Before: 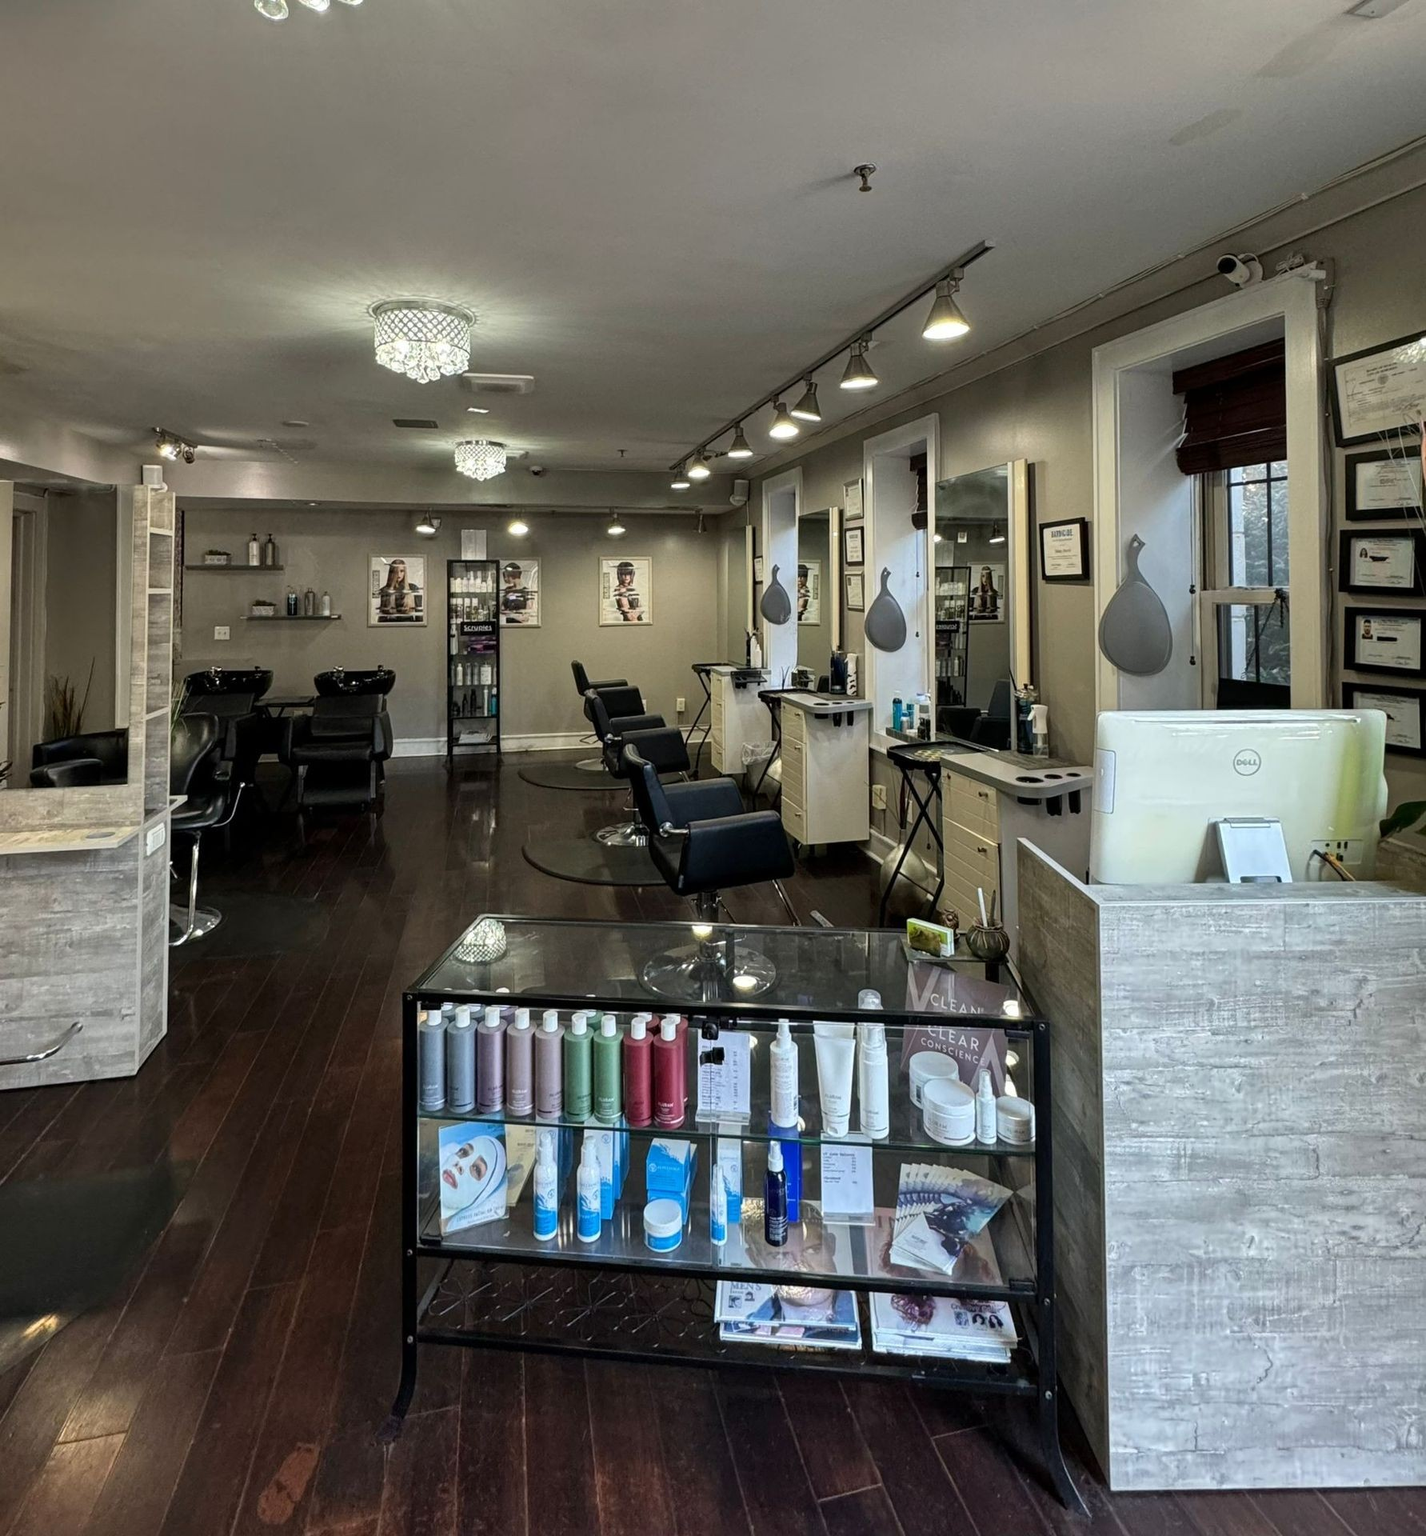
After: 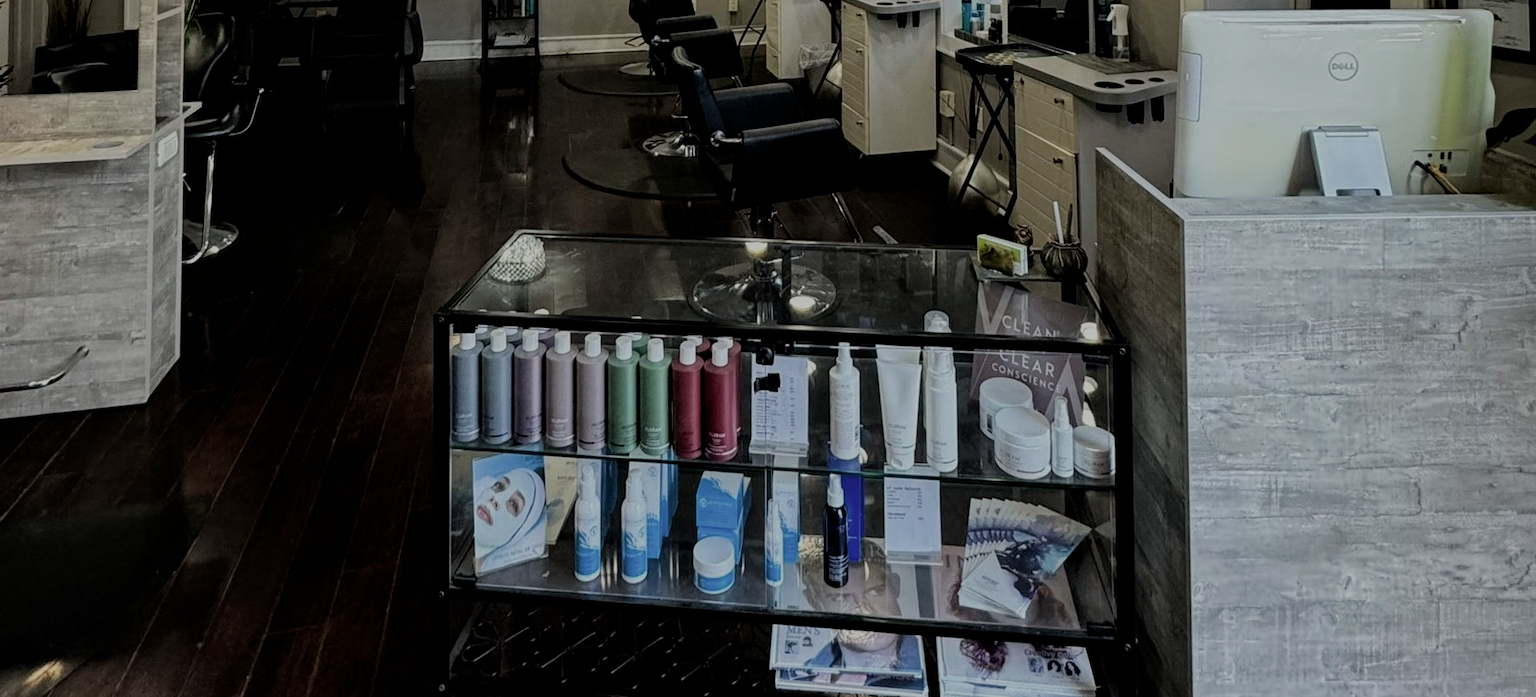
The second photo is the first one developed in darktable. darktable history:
color correction: highlights b* 0.055, saturation 0.817
crop: top 45.675%, bottom 12.107%
exposure: black level correction 0.009, exposure -0.659 EV, compensate highlight preservation false
filmic rgb: black relative exposure -7.65 EV, white relative exposure 4.56 EV, threshold 5.98 EV, hardness 3.61, iterations of high-quality reconstruction 0, enable highlight reconstruction true
